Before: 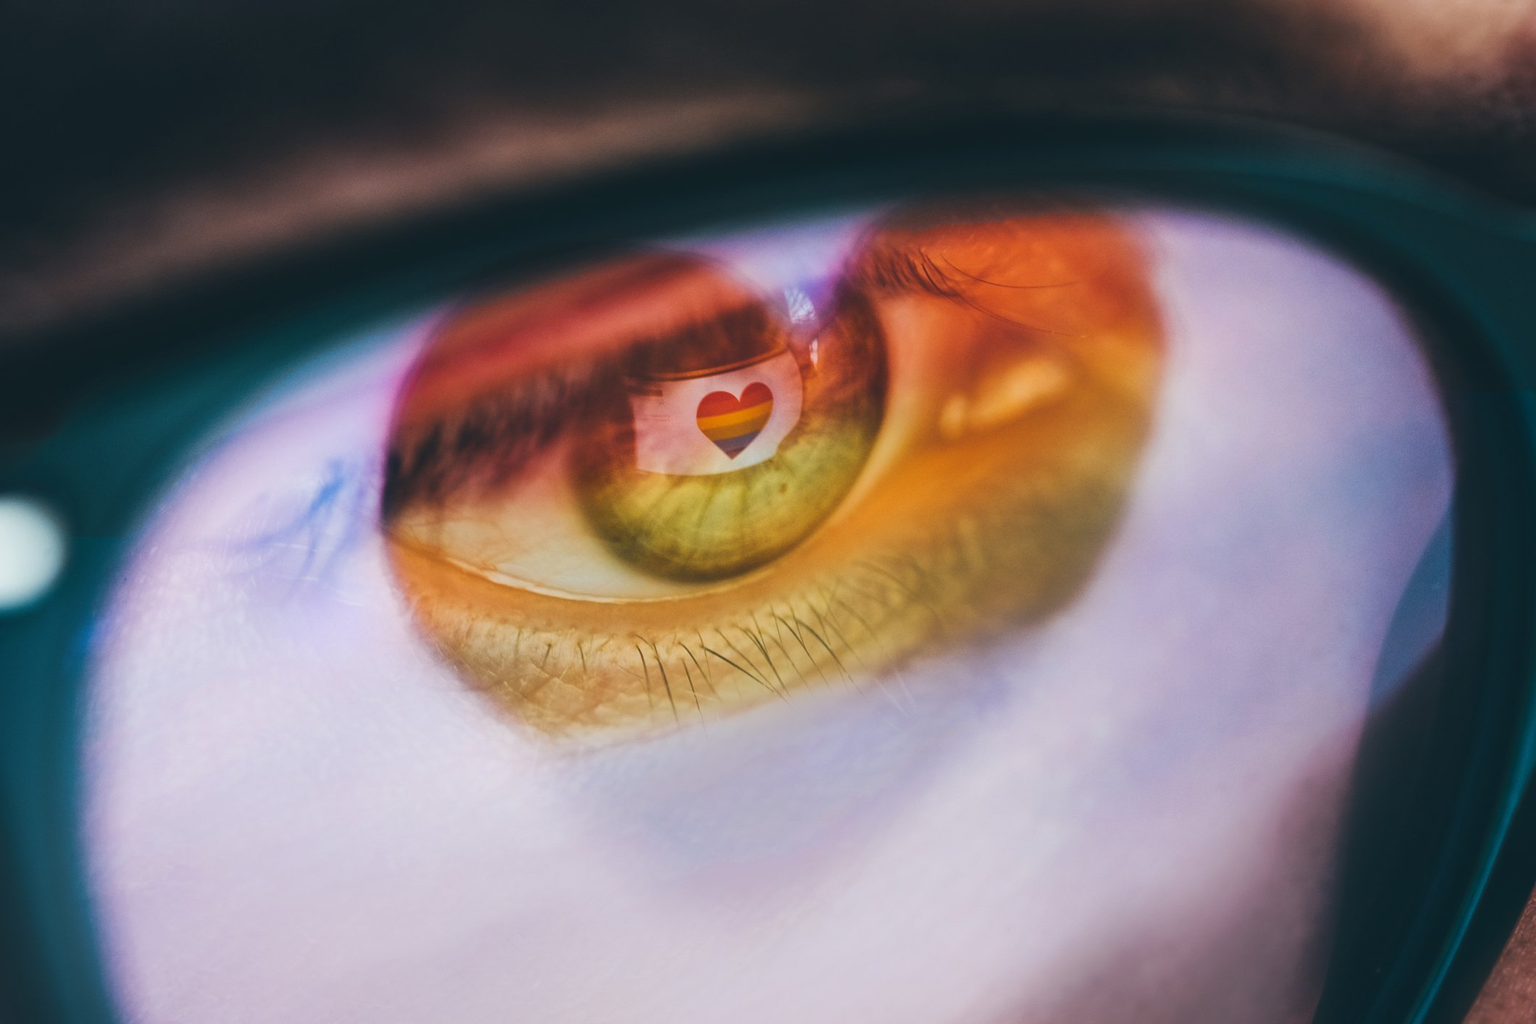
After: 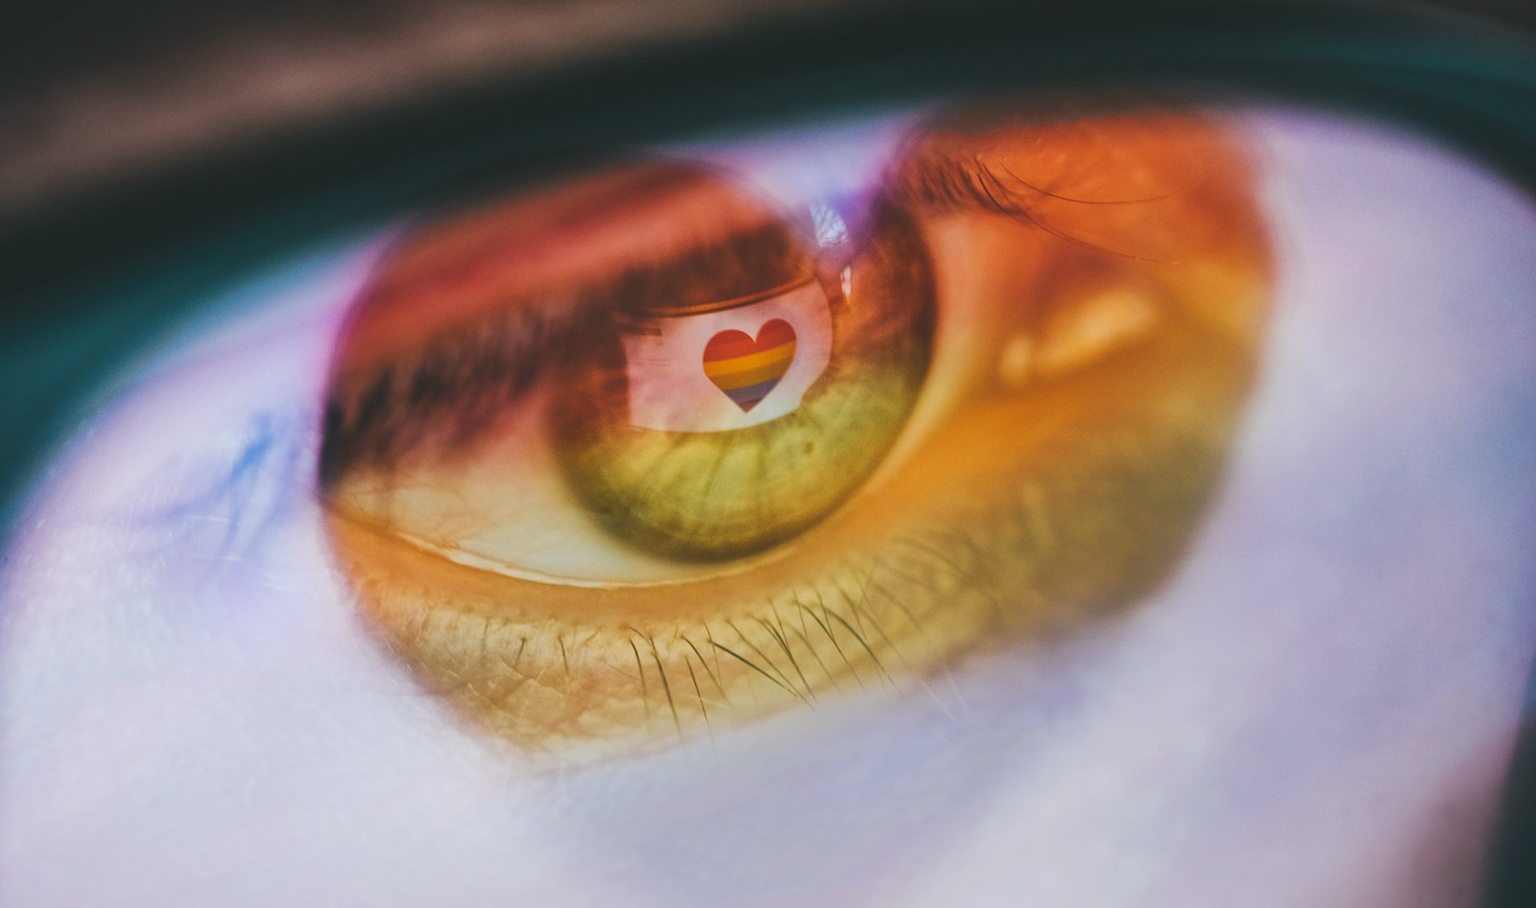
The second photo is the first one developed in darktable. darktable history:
color balance: lift [1.004, 1.002, 1.002, 0.998], gamma [1, 1.007, 1.002, 0.993], gain [1, 0.977, 1.013, 1.023], contrast -3.64%
crop: left 7.856%, top 11.836%, right 10.12%, bottom 15.387%
